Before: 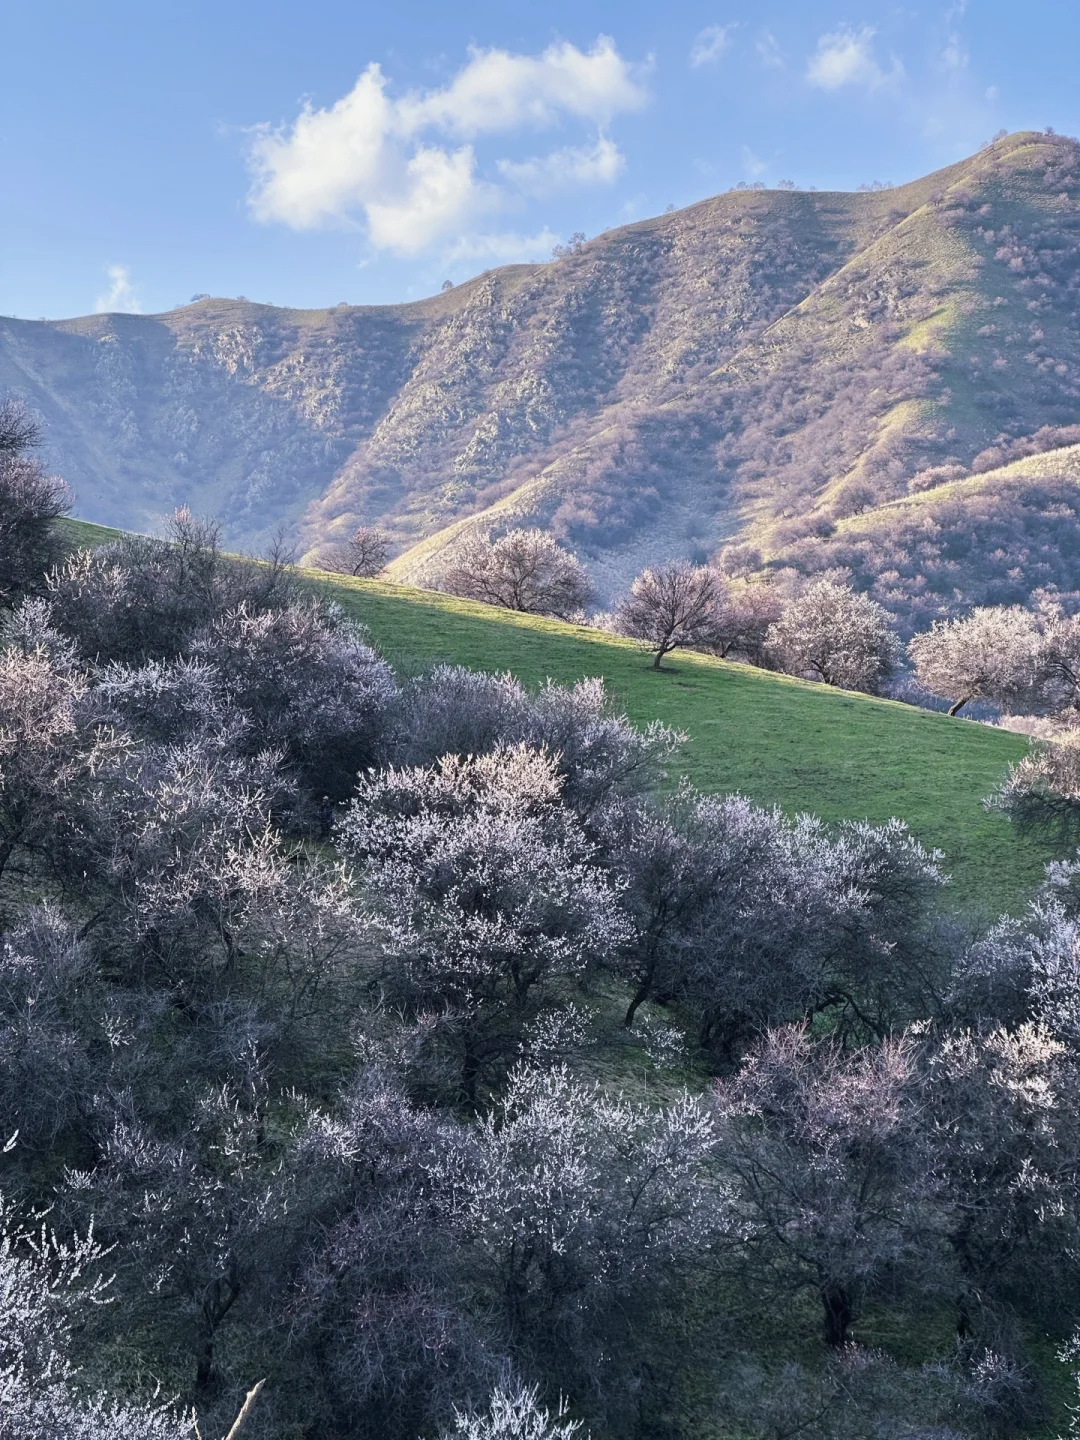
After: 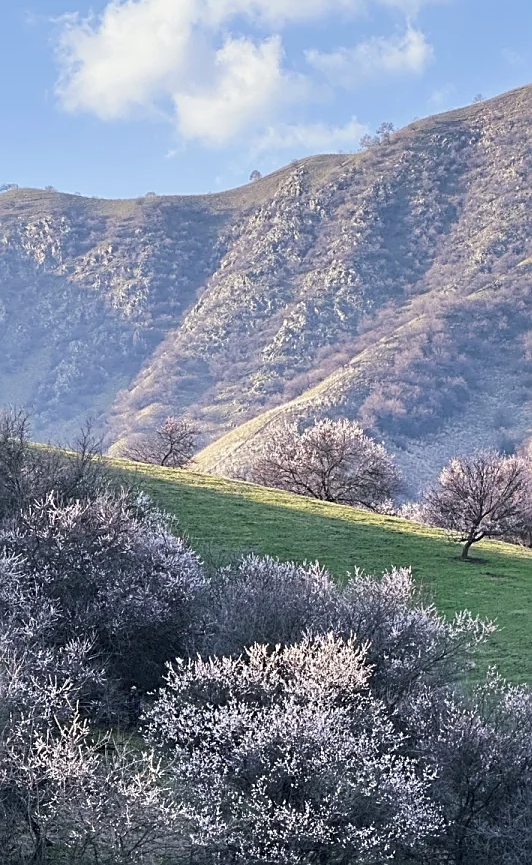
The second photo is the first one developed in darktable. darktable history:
sharpen: on, module defaults
crop: left 17.835%, top 7.675%, right 32.881%, bottom 32.213%
